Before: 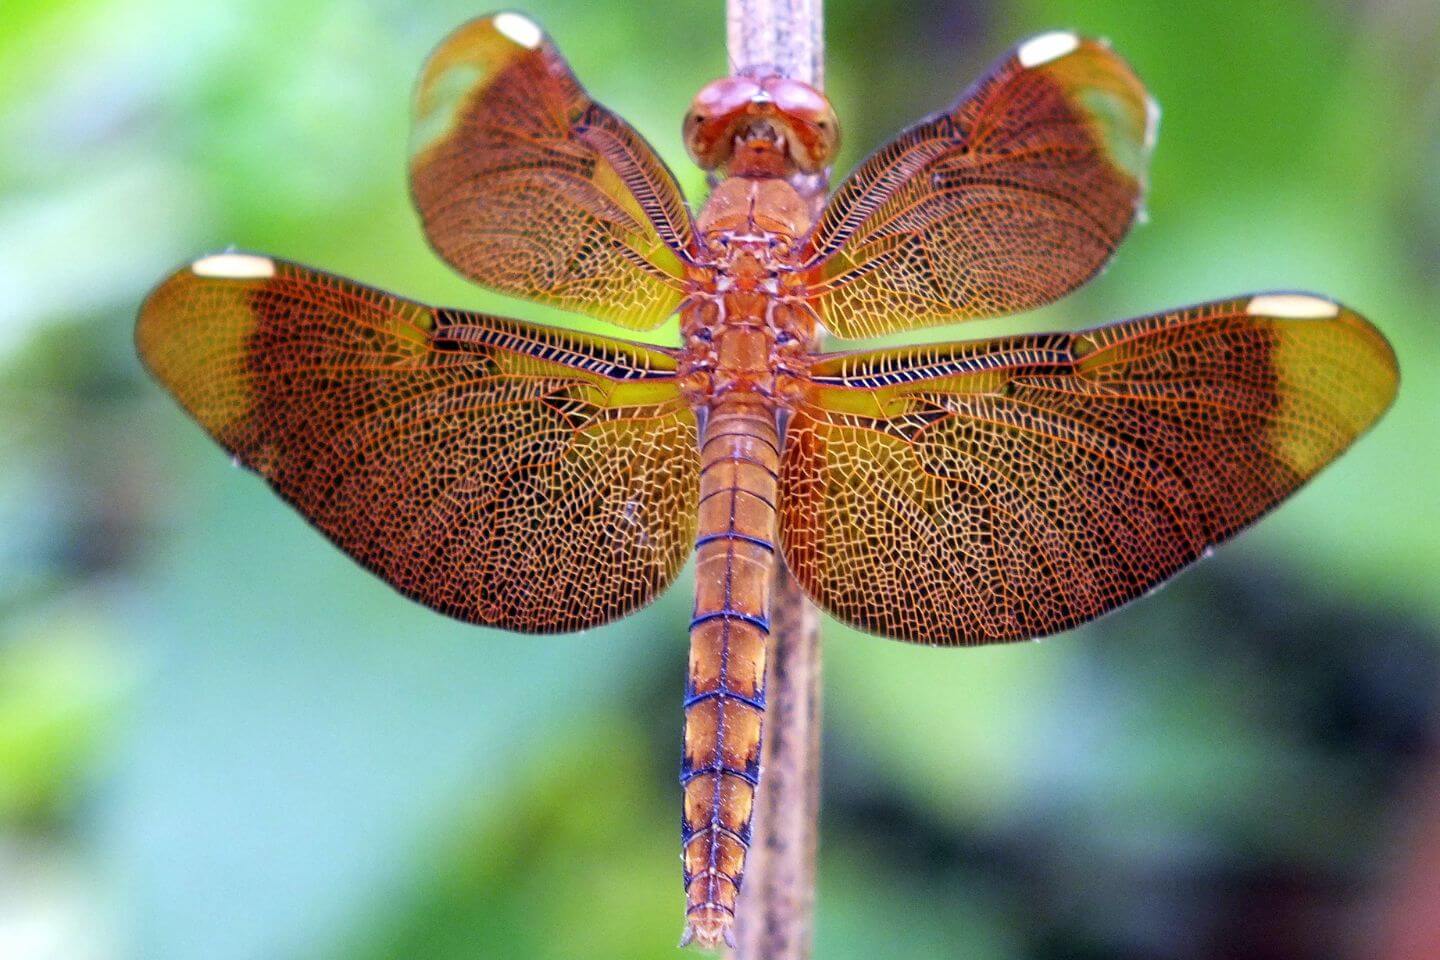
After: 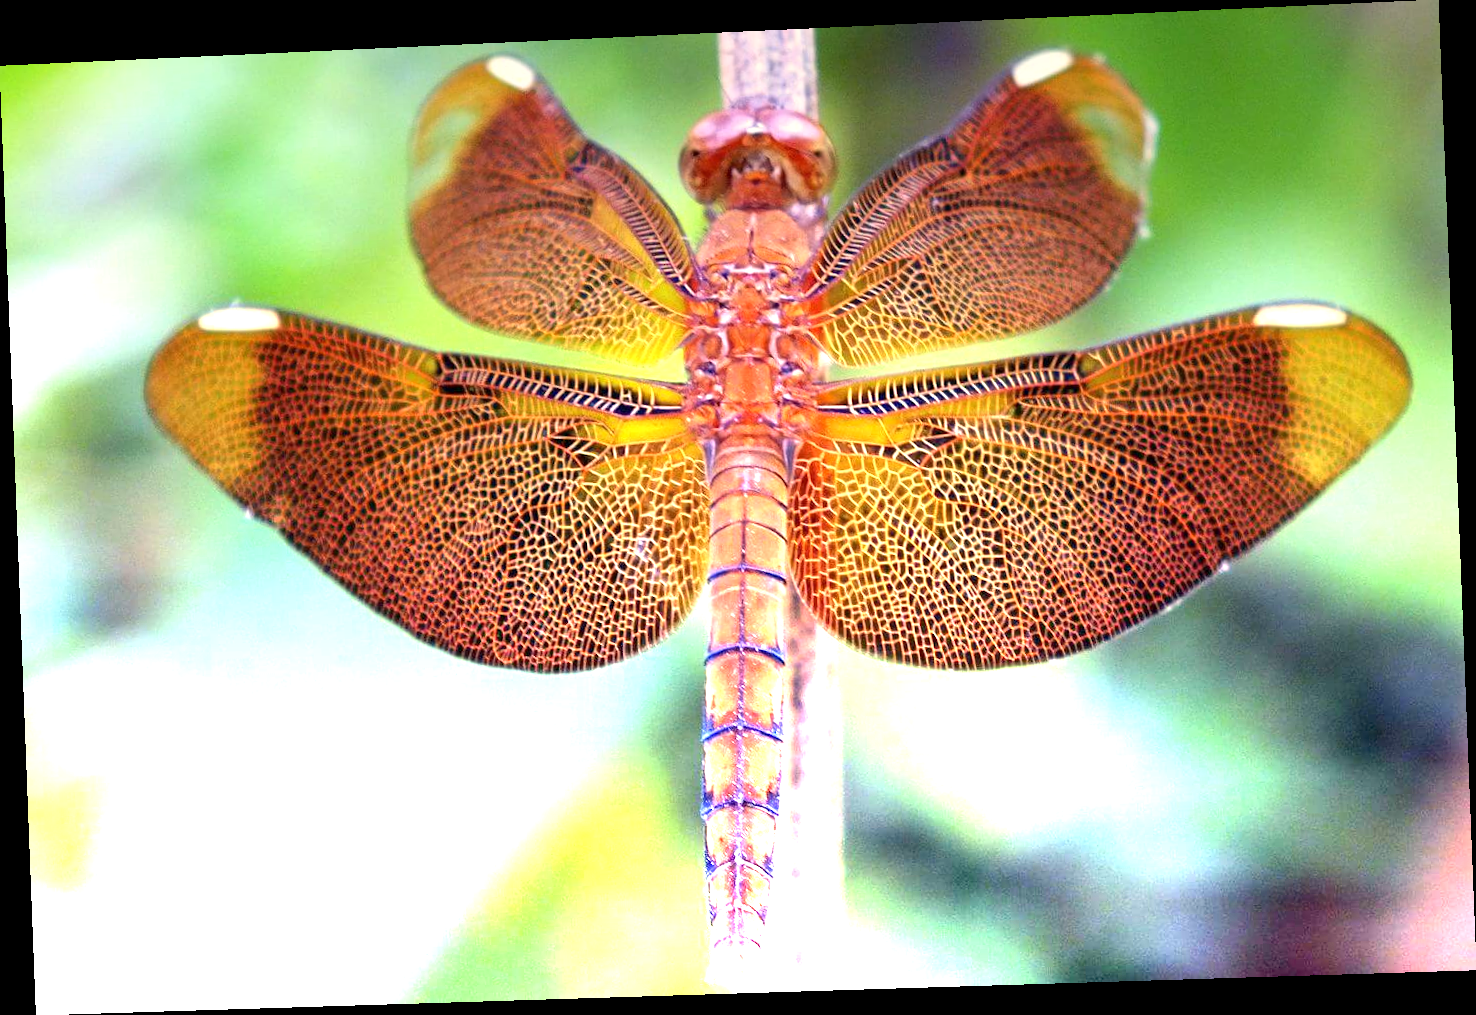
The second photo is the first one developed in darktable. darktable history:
rotate and perspective: rotation -2.22°, lens shift (horizontal) -0.022, automatic cropping off
graduated density: density -3.9 EV
white balance: red 1.045, blue 0.932
